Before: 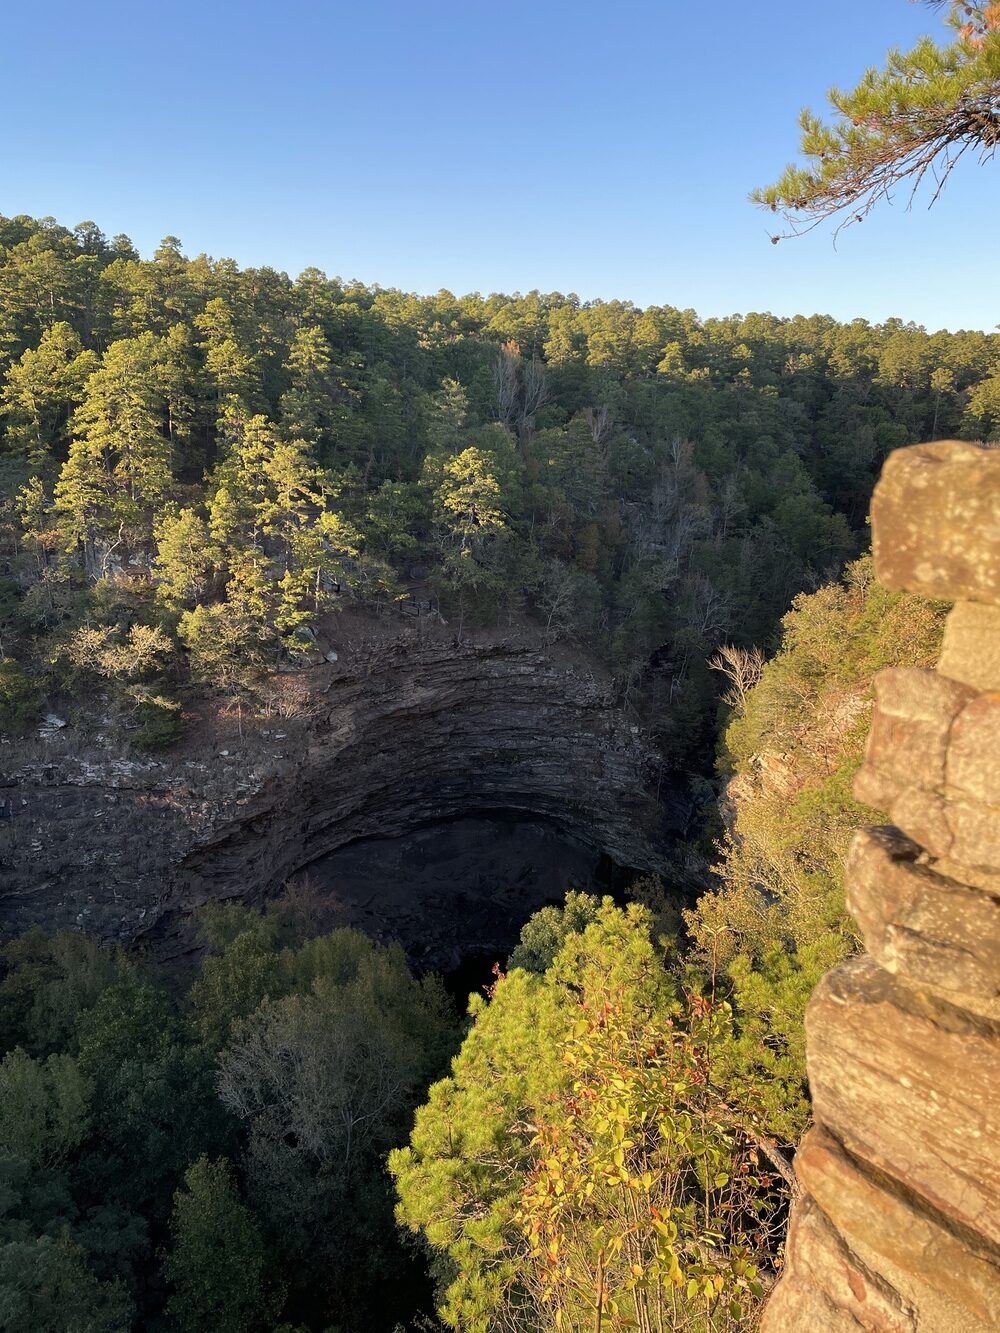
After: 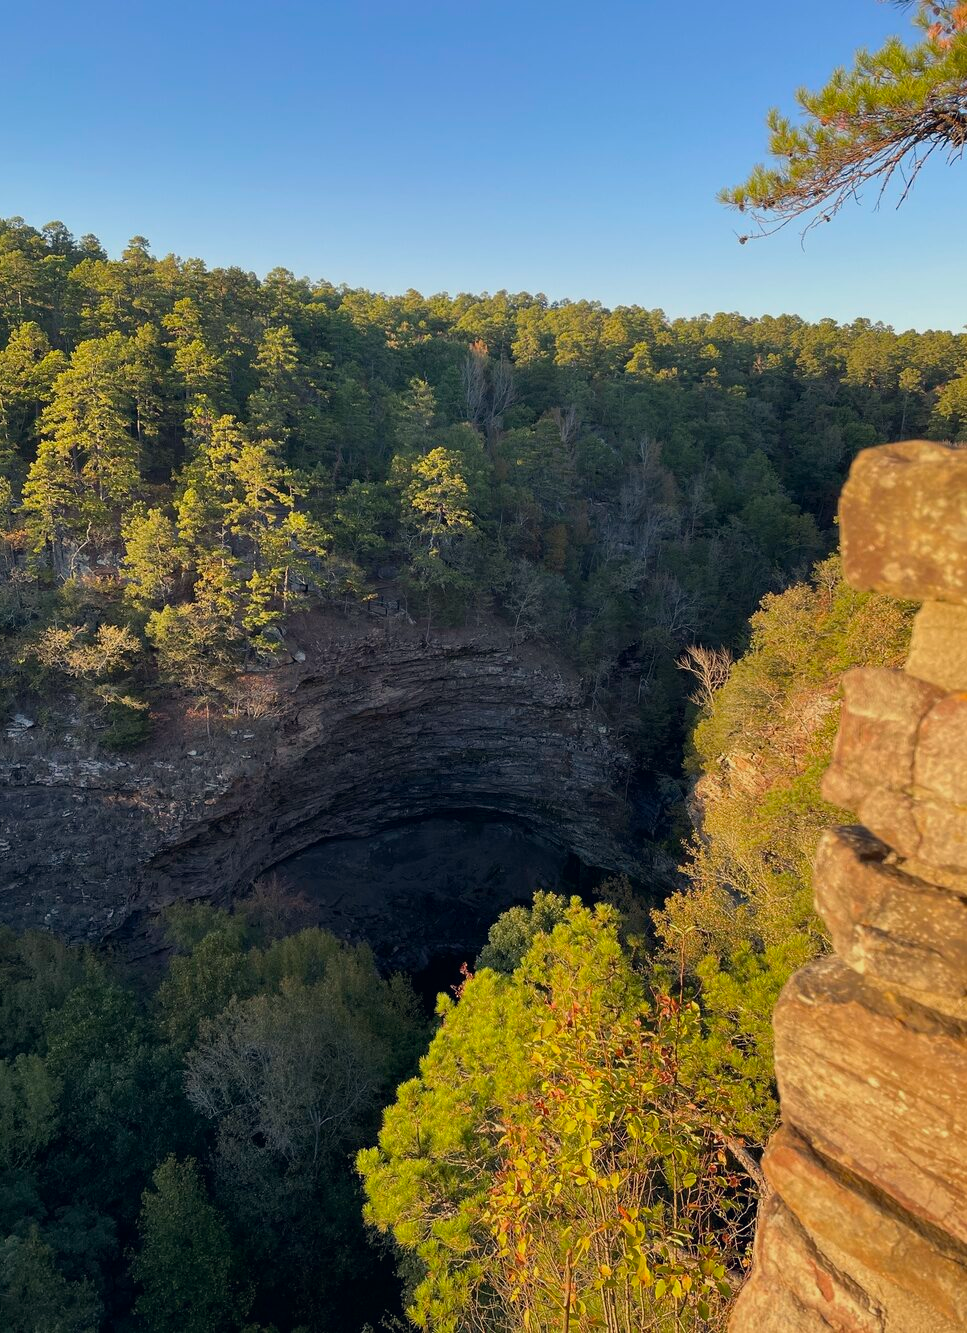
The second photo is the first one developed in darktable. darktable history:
shadows and highlights: radius 121.53, shadows 21.61, white point adjustment -9.54, highlights -14.07, soften with gaussian
color correction: highlights a* 0.375, highlights b* 2.67, shadows a* -1.36, shadows b* -4.24
crop and rotate: left 3.292%
